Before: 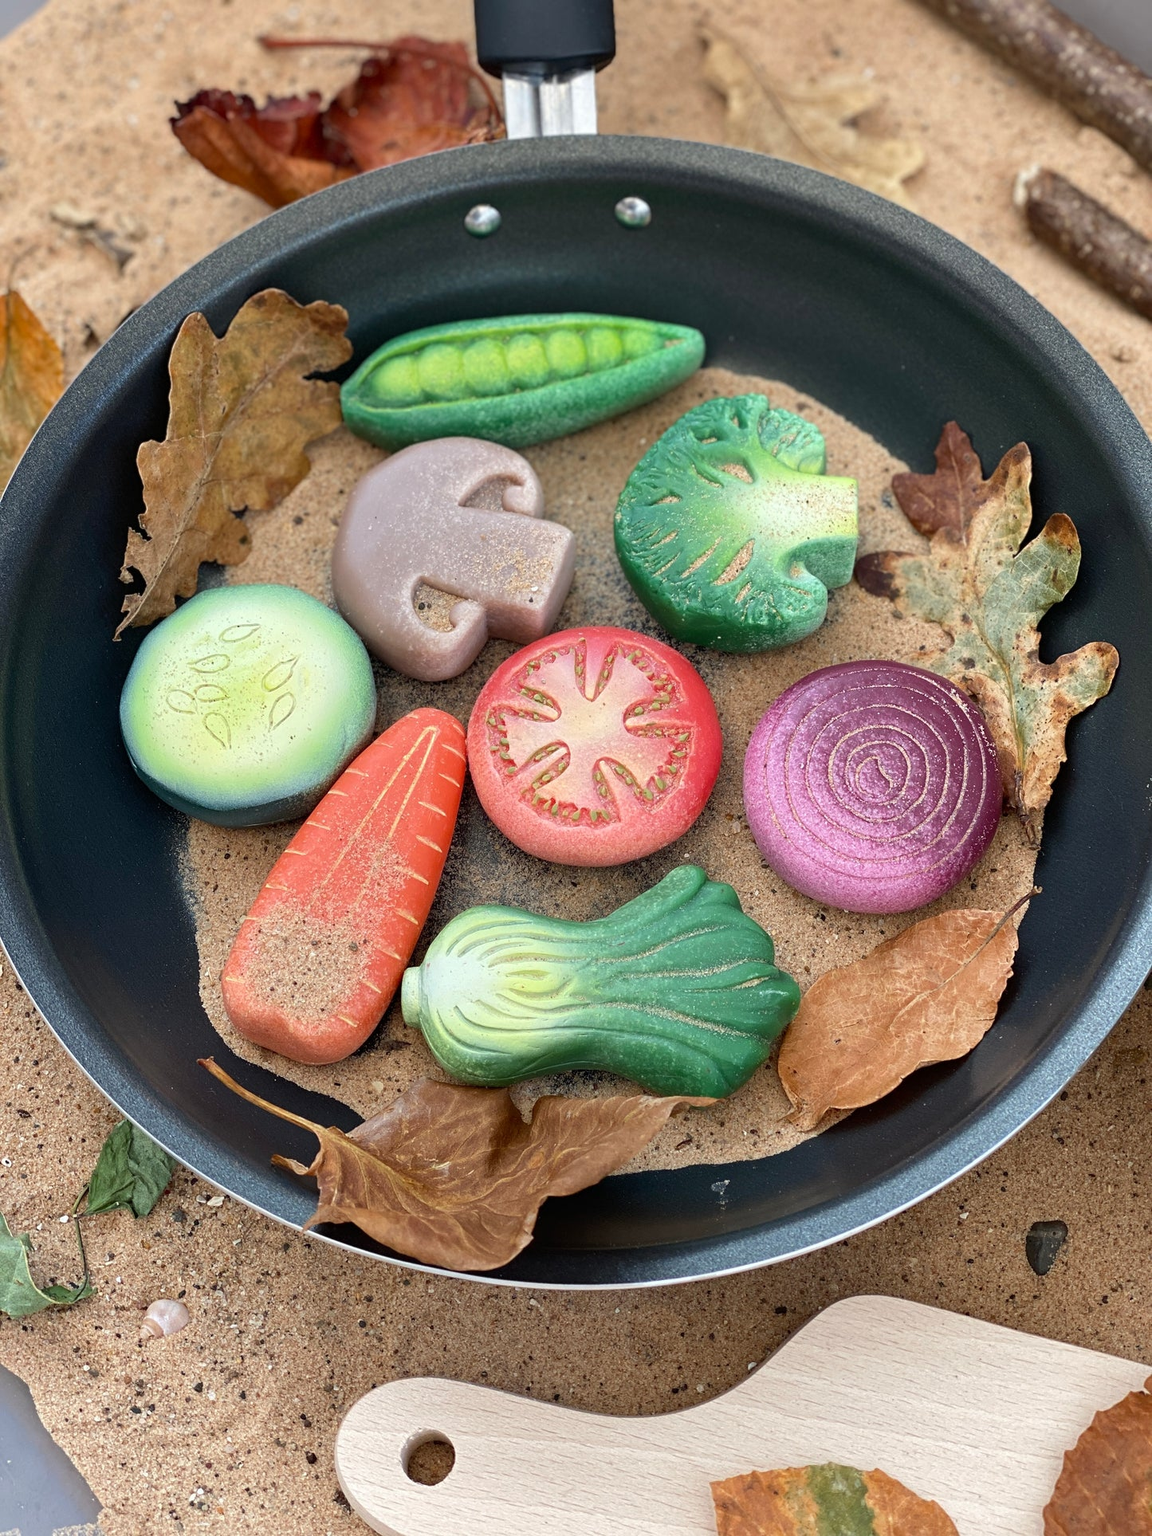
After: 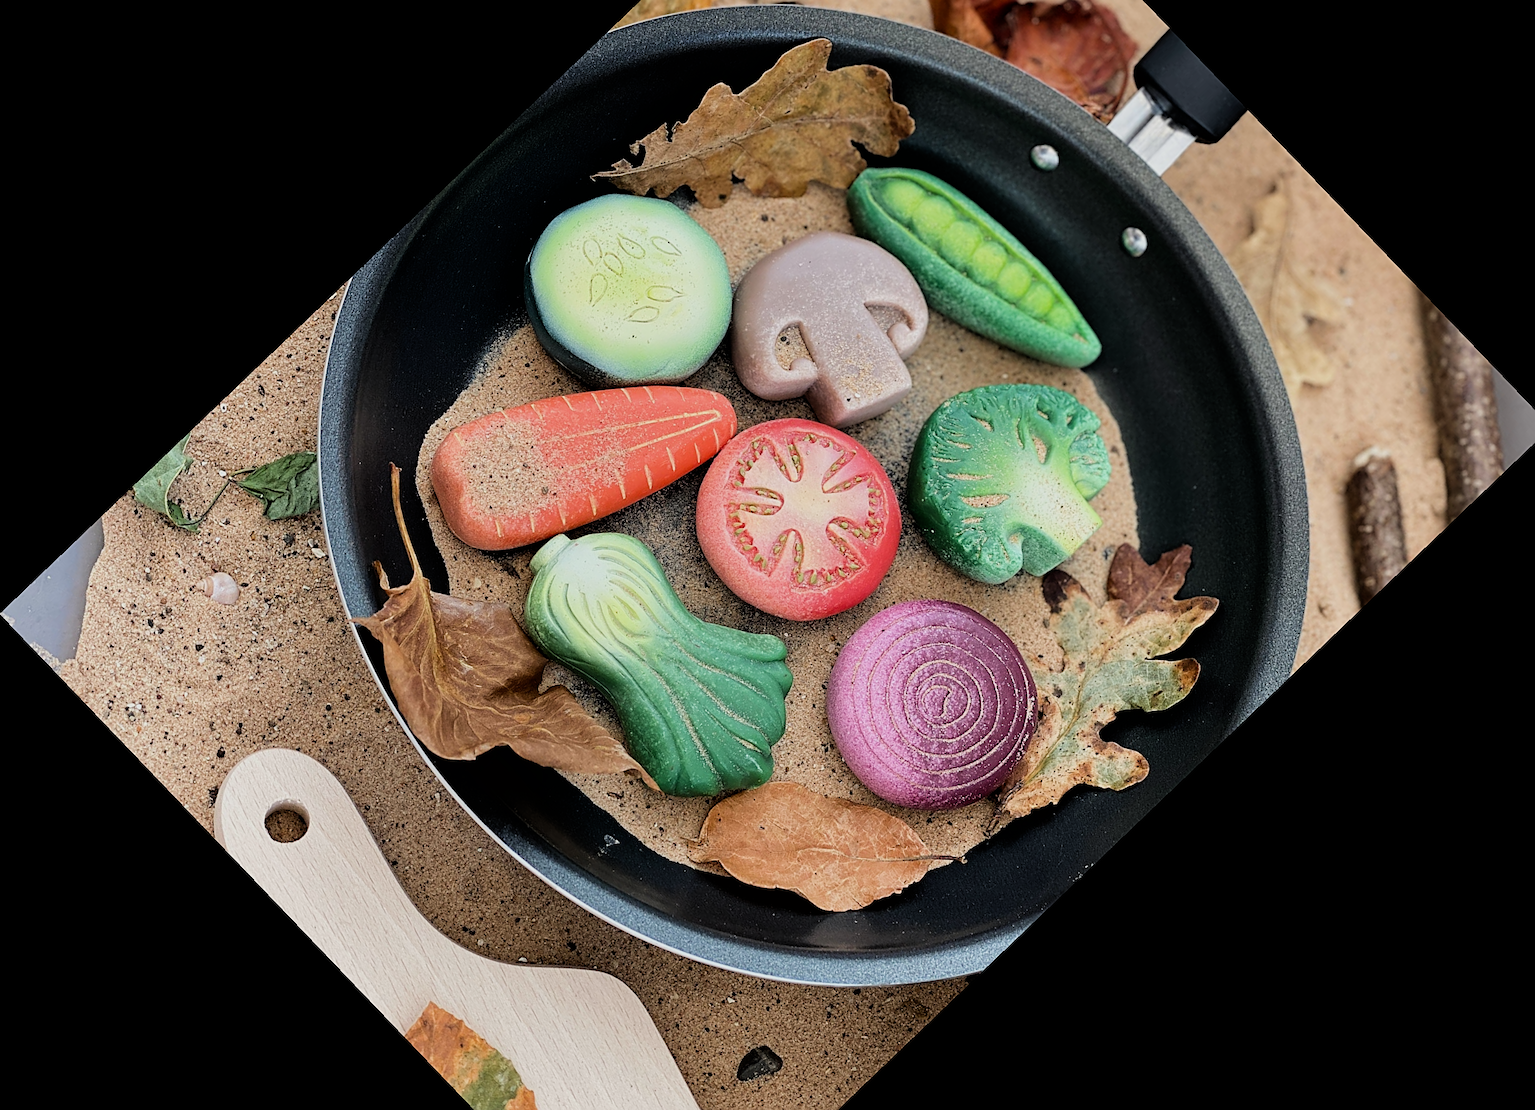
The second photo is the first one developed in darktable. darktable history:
sharpen: on, module defaults
crop and rotate: angle -46.26°, top 16.234%, right 0.912%, bottom 11.704%
filmic rgb: black relative exposure -5 EV, hardness 2.88, contrast 1.2
tone curve: color space Lab, independent channels, preserve colors none
